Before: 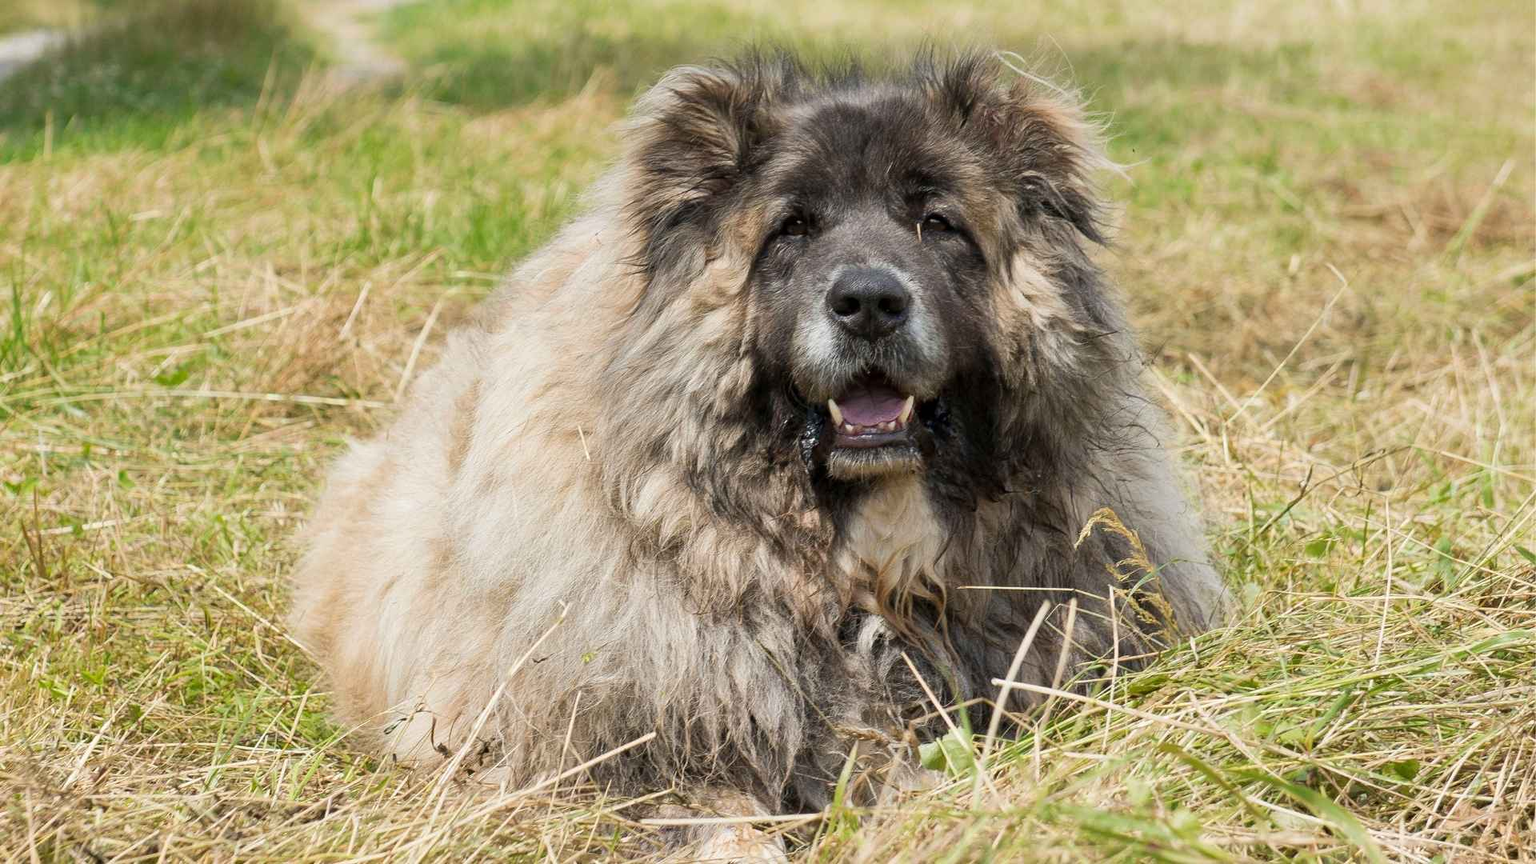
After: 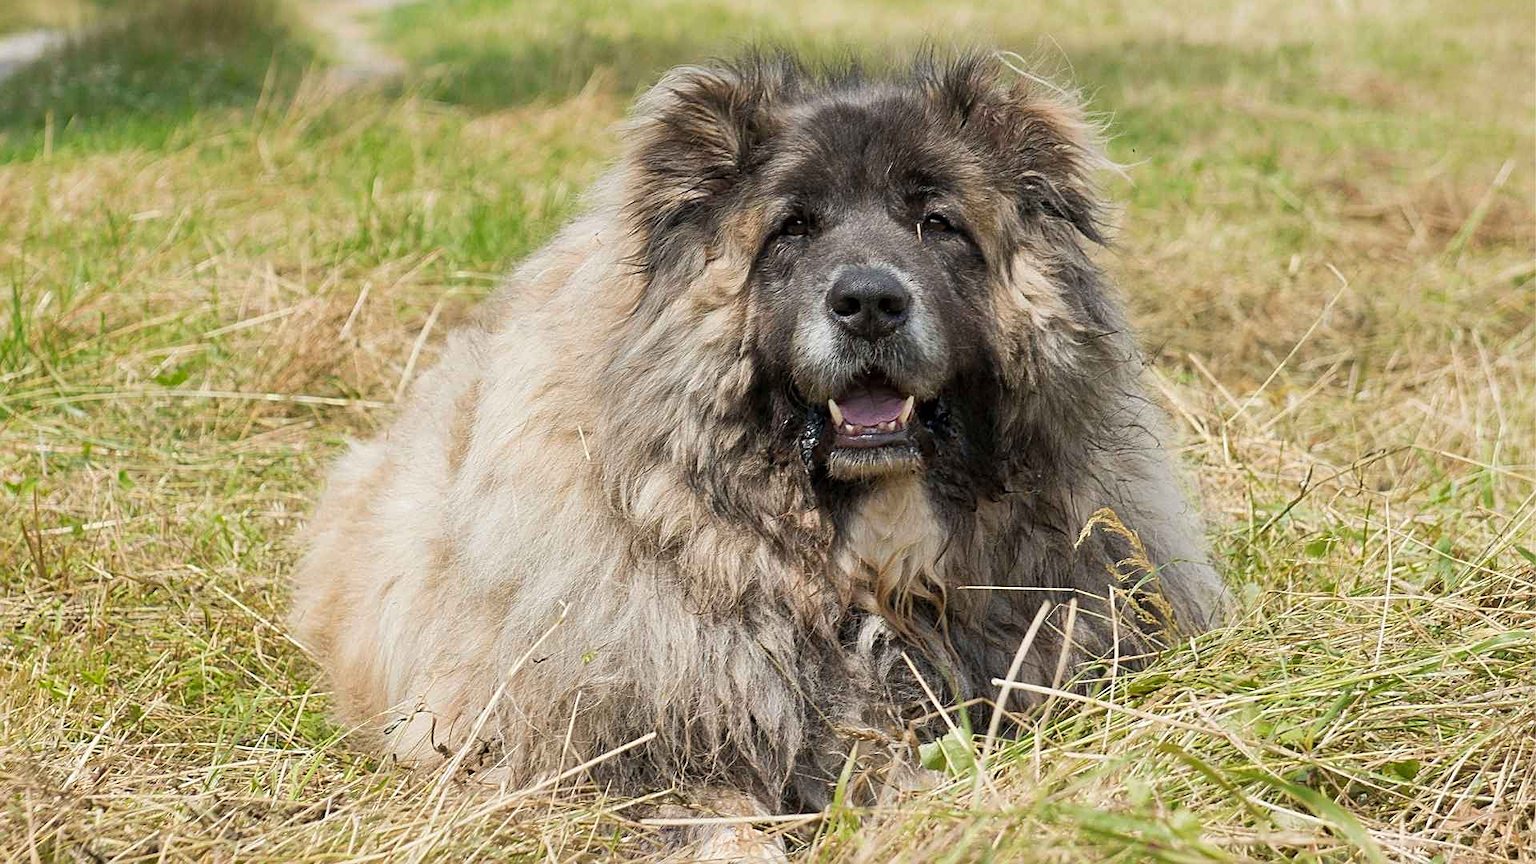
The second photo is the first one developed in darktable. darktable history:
sharpen: on, module defaults
shadows and highlights: shadows 25.99, highlights -23.8
